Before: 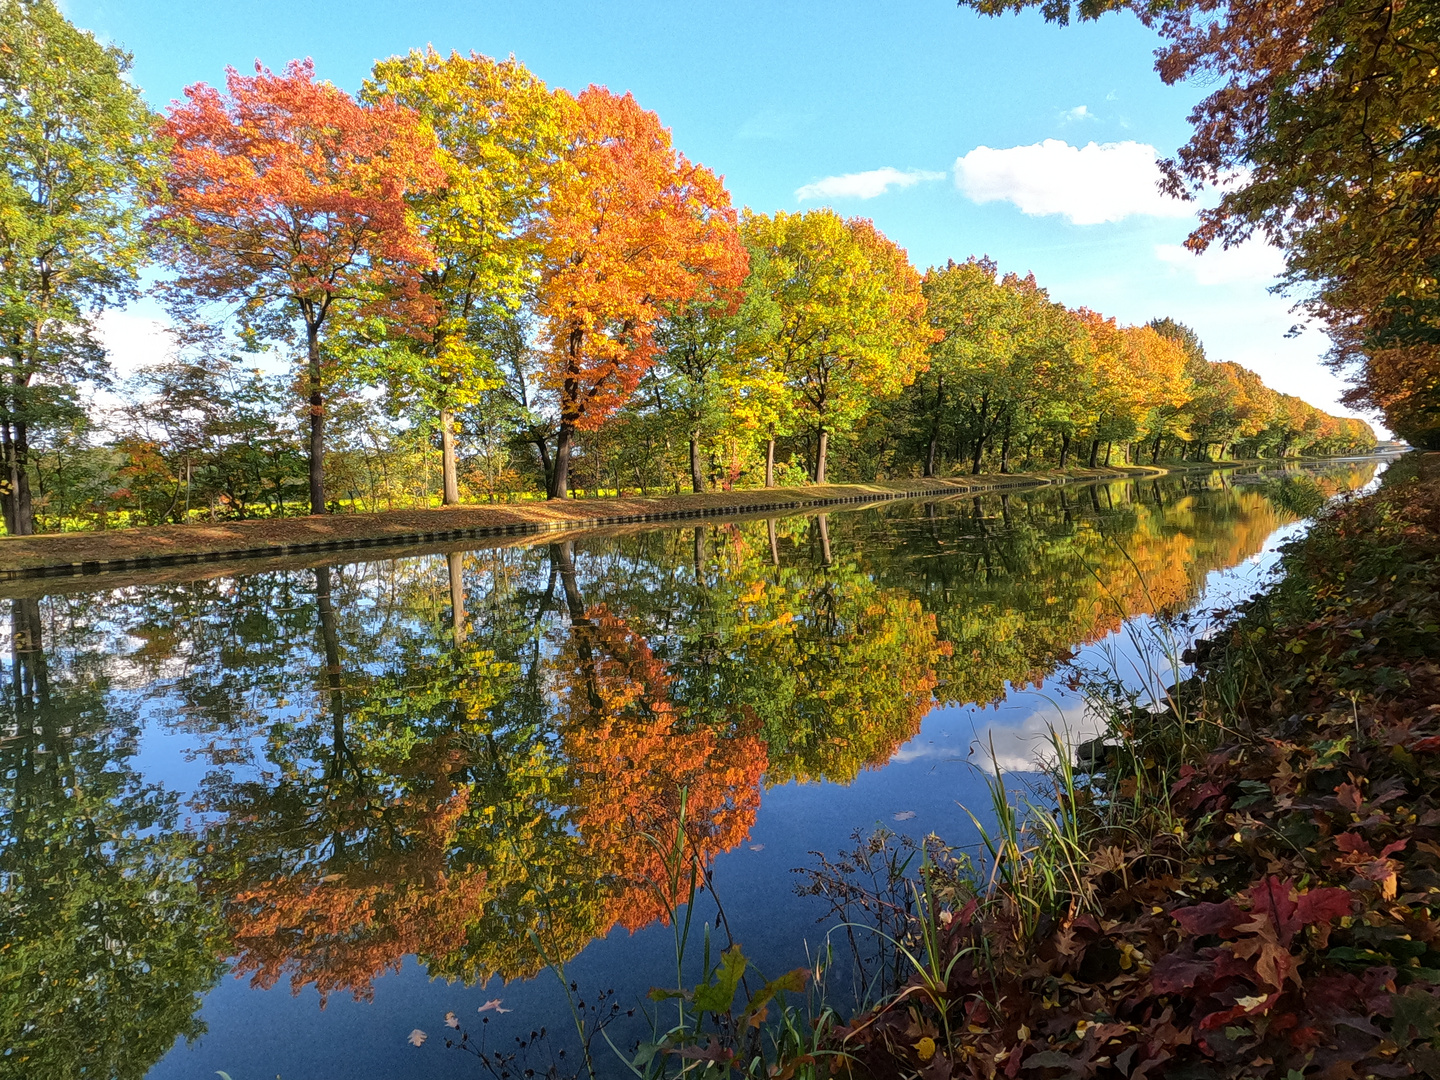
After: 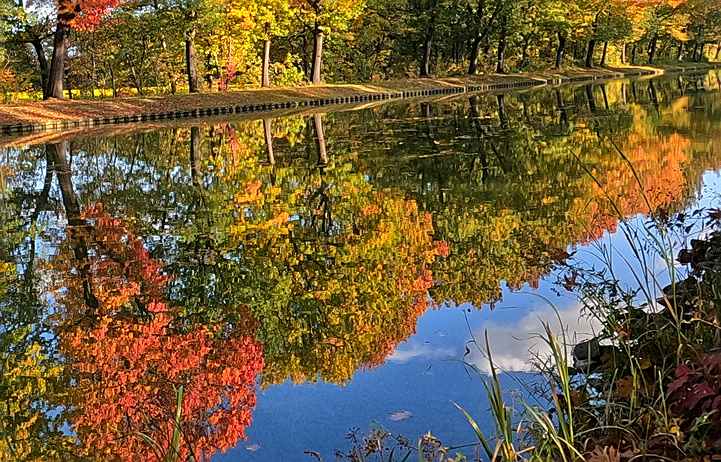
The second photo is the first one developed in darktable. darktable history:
color zones: curves: ch1 [(0.309, 0.524) (0.41, 0.329) (0.508, 0.509)]; ch2 [(0.25, 0.457) (0.75, 0.5)]
sharpen: on, module defaults
crop: left 35.018%, top 37.118%, right 14.851%, bottom 20.095%
